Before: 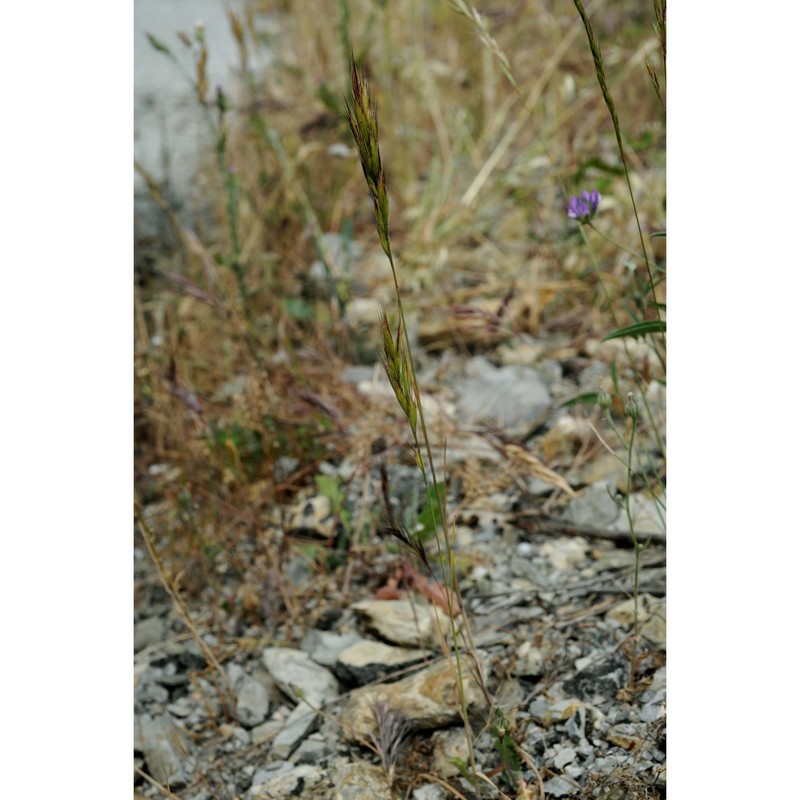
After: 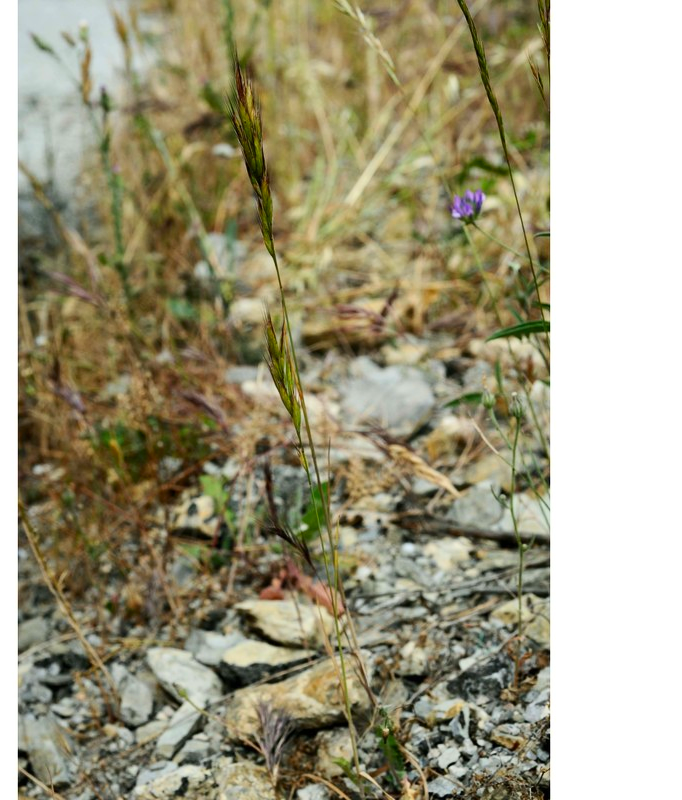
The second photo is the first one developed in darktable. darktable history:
crop and rotate: left 14.644%
contrast brightness saturation: contrast 0.228, brightness 0.108, saturation 0.285
